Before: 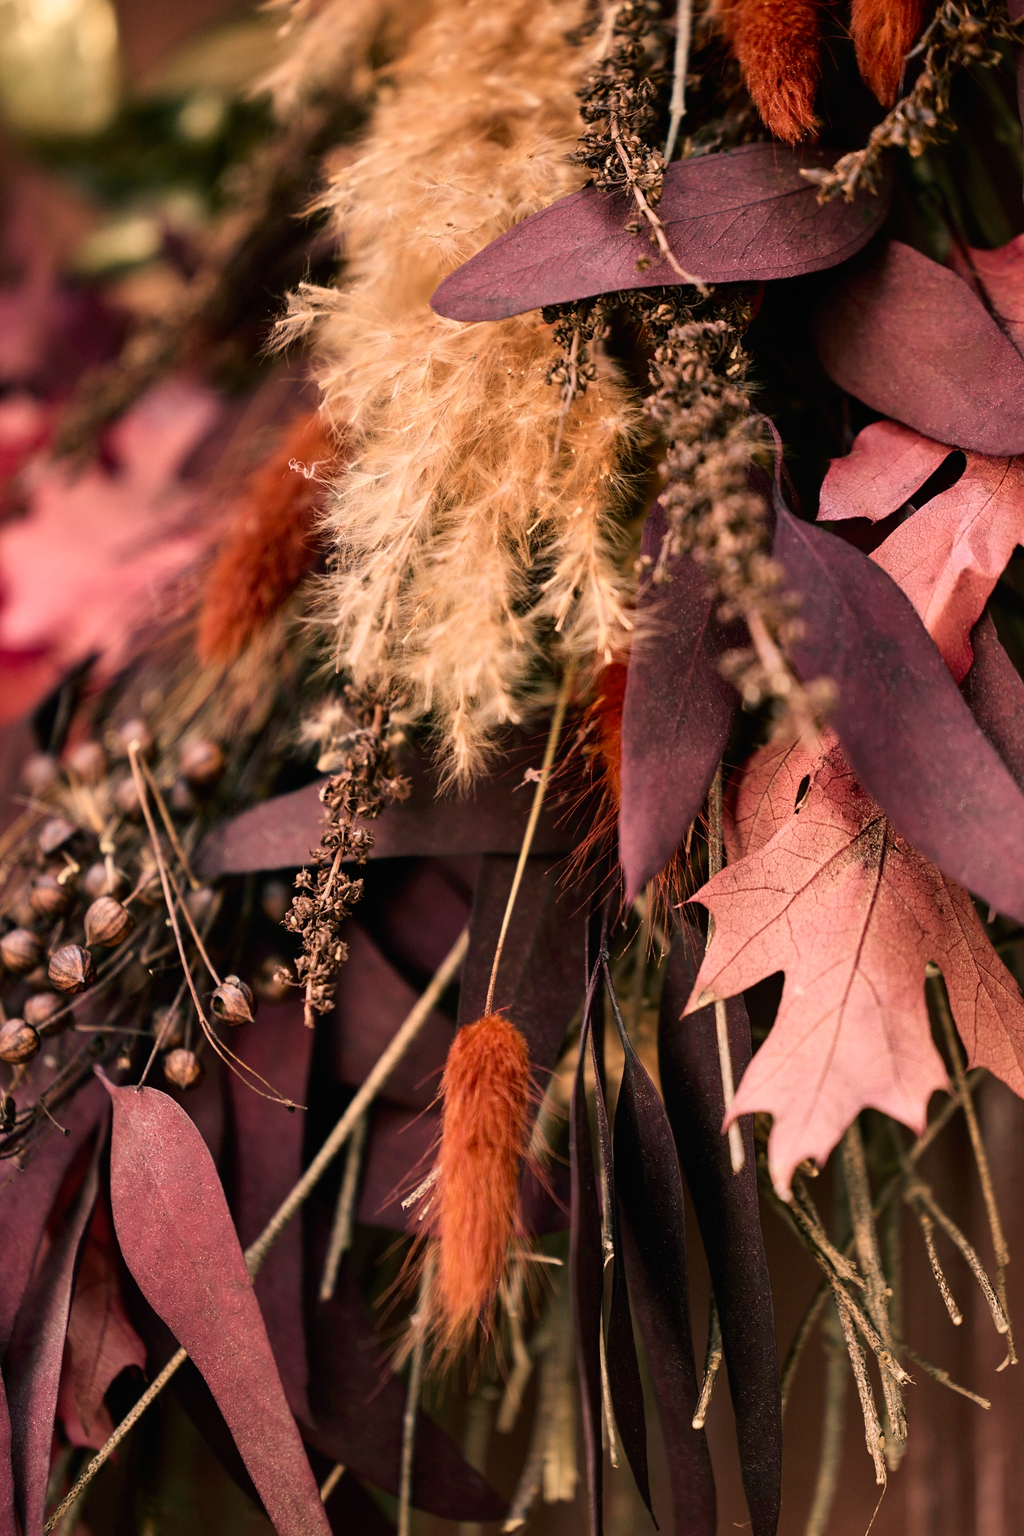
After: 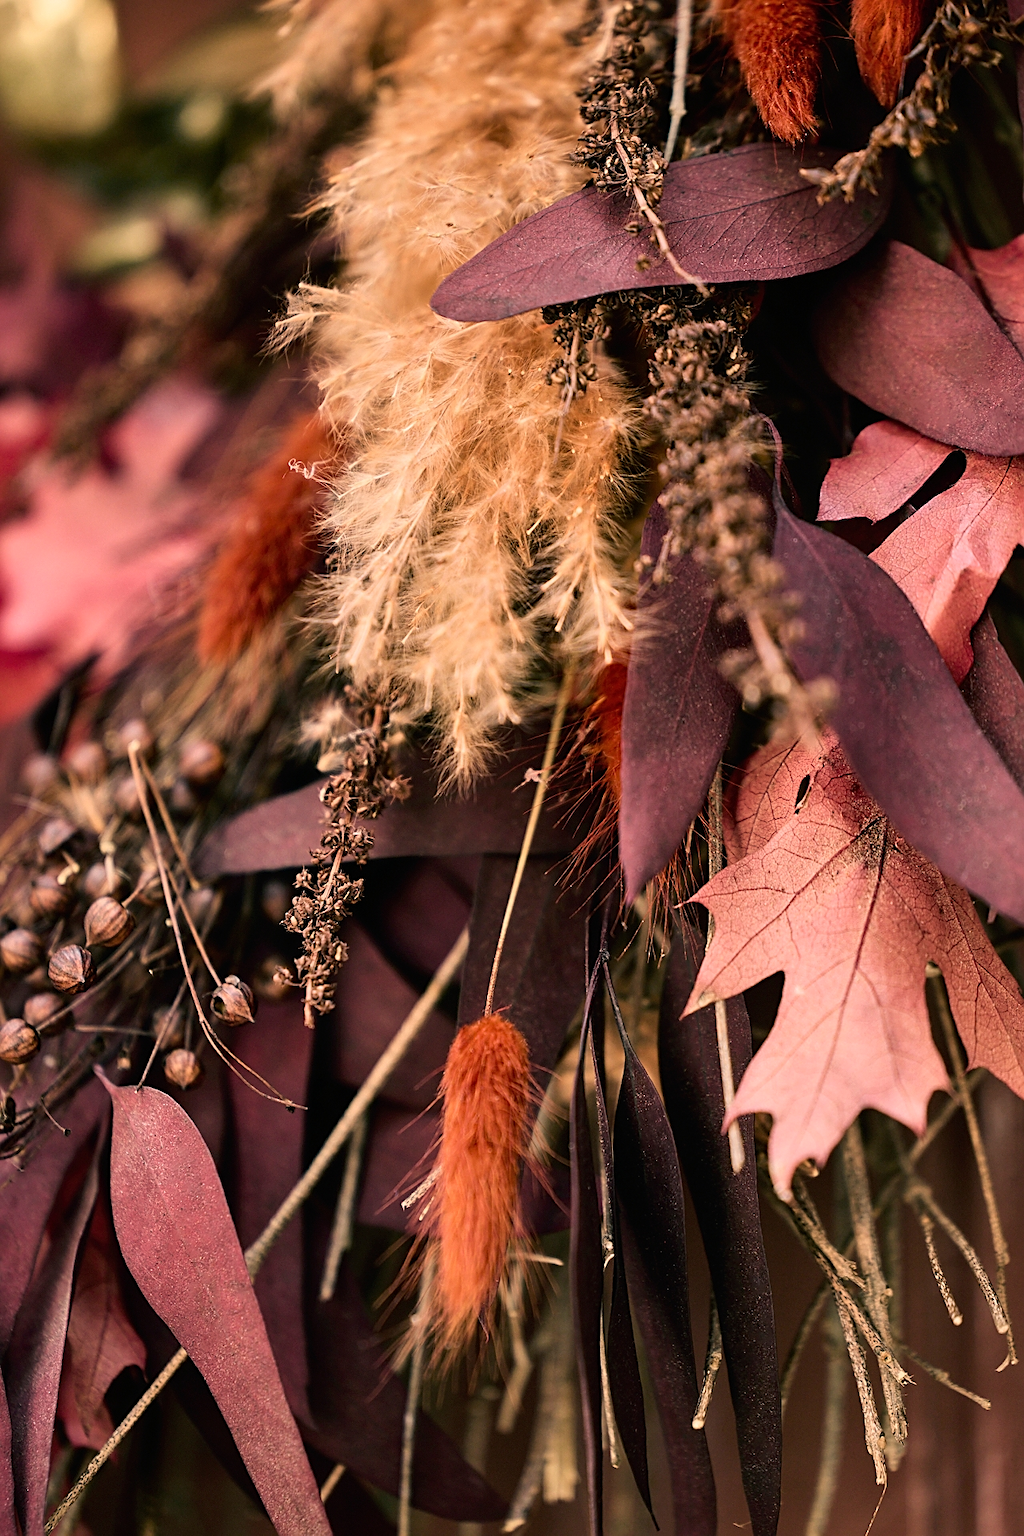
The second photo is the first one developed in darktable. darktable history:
shadows and highlights: radius 337.17, shadows 29.01, soften with gaussian
sharpen: on, module defaults
